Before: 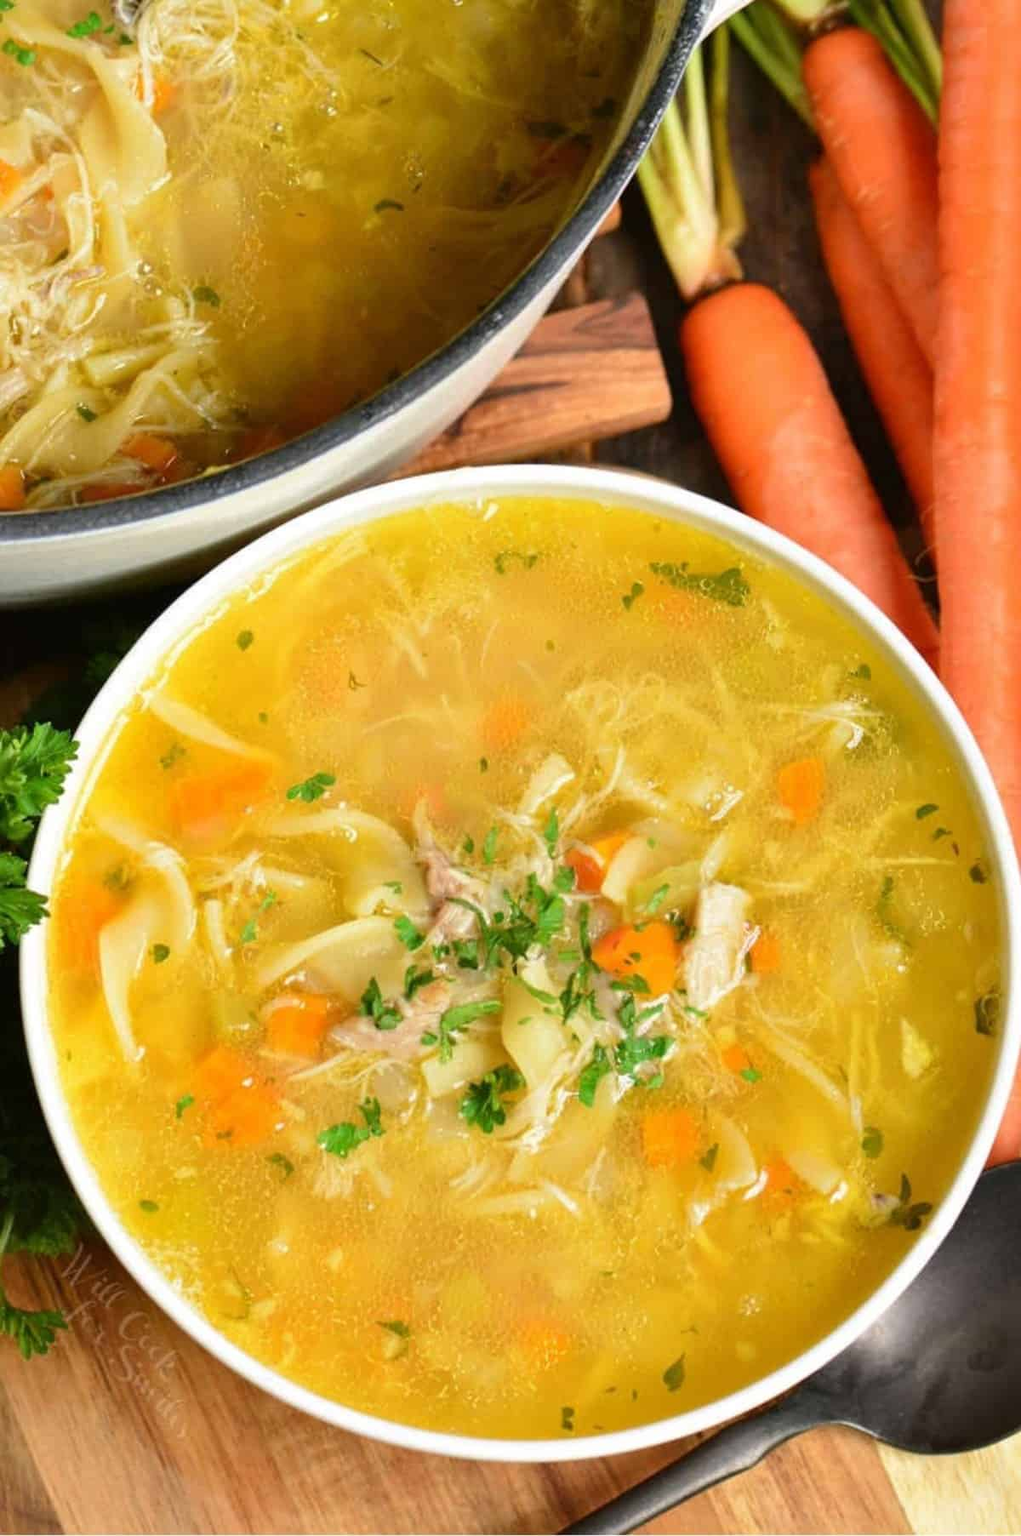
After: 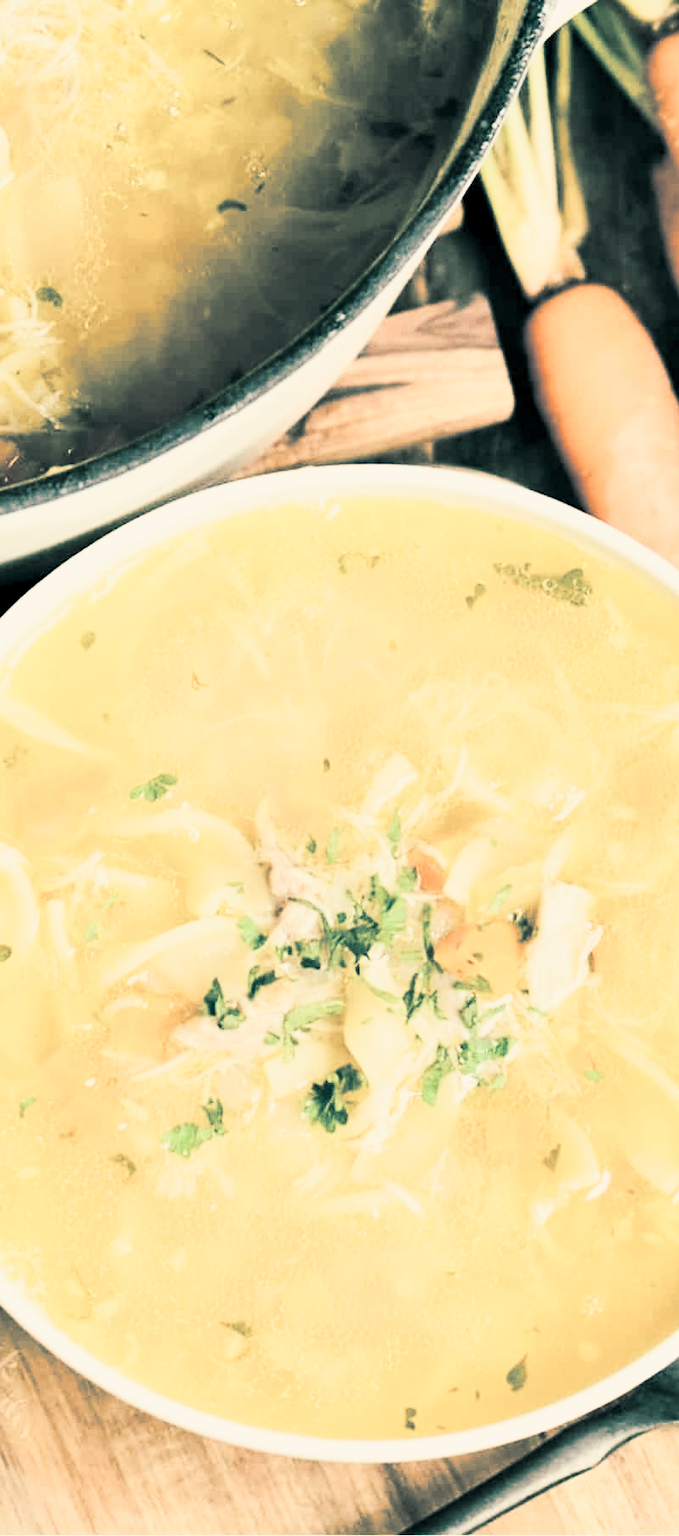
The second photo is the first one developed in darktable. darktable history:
tone equalizer: on, module defaults
crop: left 15.419%, right 17.914%
white balance: red 1.08, blue 0.791
split-toning: shadows › hue 186.43°, highlights › hue 49.29°, compress 30.29%
filmic rgb: middle gray luminance 18%, black relative exposure -7.5 EV, white relative exposure 8.5 EV, threshold 6 EV, target black luminance 0%, hardness 2.23, latitude 18.37%, contrast 0.878, highlights saturation mix 5%, shadows ↔ highlights balance 10.15%, add noise in highlights 0, preserve chrominance no, color science v3 (2019), use custom middle-gray values true, iterations of high-quality reconstruction 0, contrast in highlights soft, enable highlight reconstruction true
contrast brightness saturation: contrast 0.57, brightness 0.57, saturation -0.34
